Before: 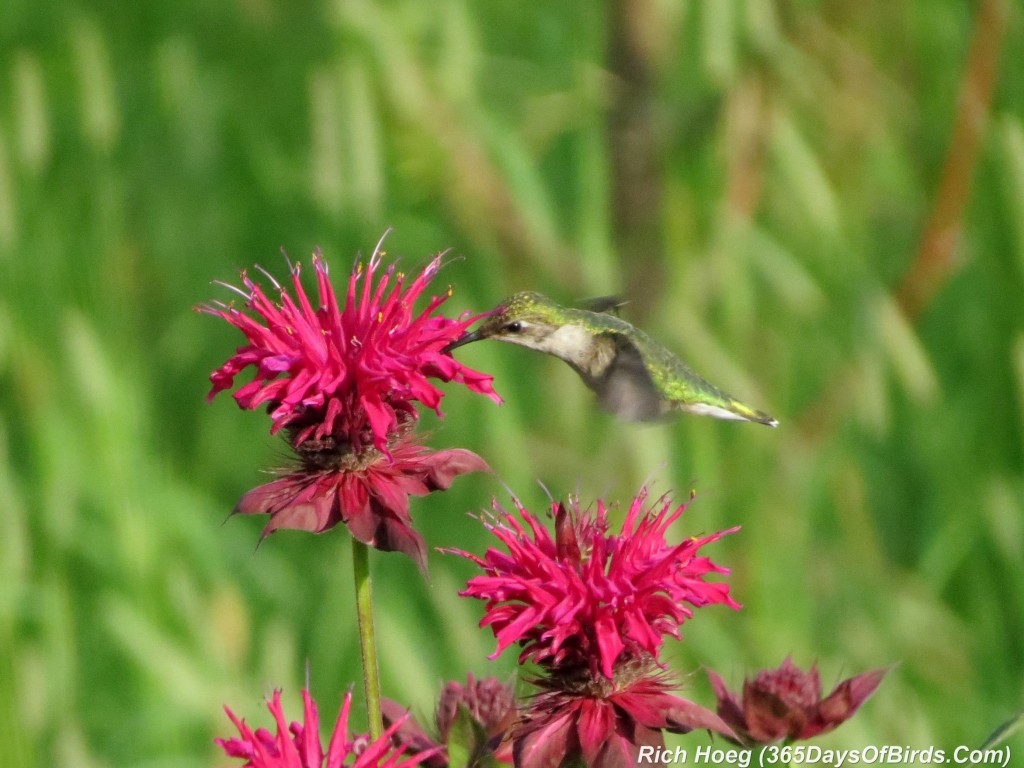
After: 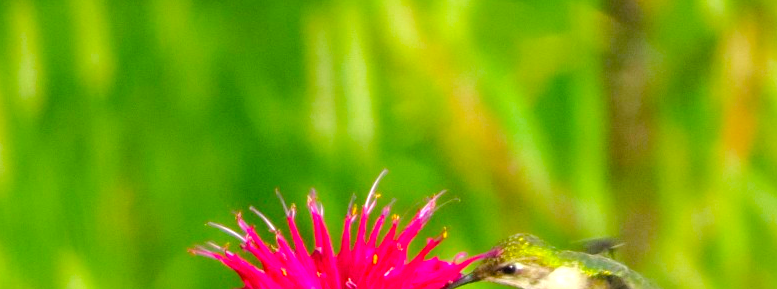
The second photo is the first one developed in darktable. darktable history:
crop: left 0.574%, top 7.635%, right 23.545%, bottom 54.729%
exposure: black level correction 0, exposure 0.199 EV, compensate highlight preservation false
color balance rgb: linear chroma grading › global chroma 14.41%, perceptual saturation grading › global saturation 25.517%, perceptual brilliance grading › mid-tones 10.661%, perceptual brilliance grading › shadows 15.786%, global vibrance 20%
tone equalizer: -8 EV -0.426 EV, -7 EV -0.429 EV, -6 EV -0.306 EV, -5 EV -0.249 EV, -3 EV 0.22 EV, -2 EV 0.329 EV, -1 EV 0.405 EV, +0 EV 0.405 EV, mask exposure compensation -0.49 EV
